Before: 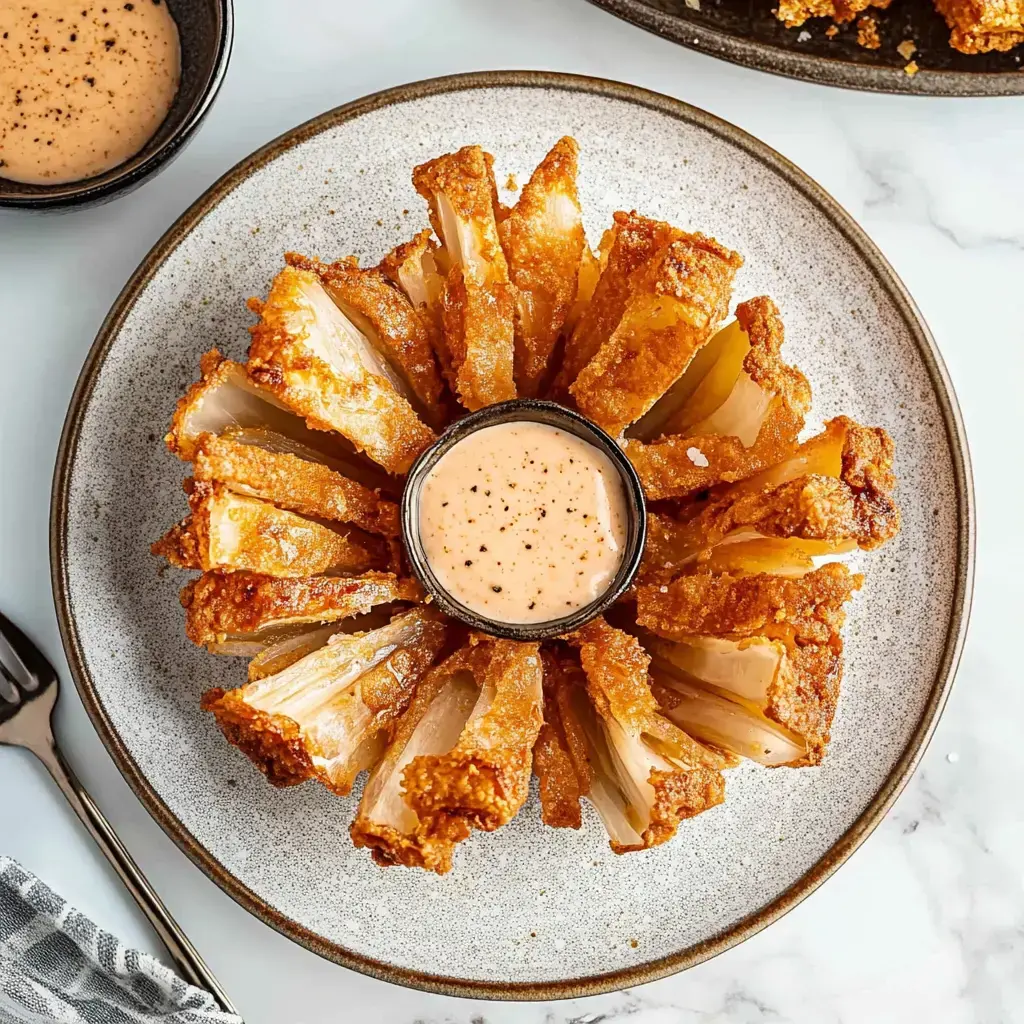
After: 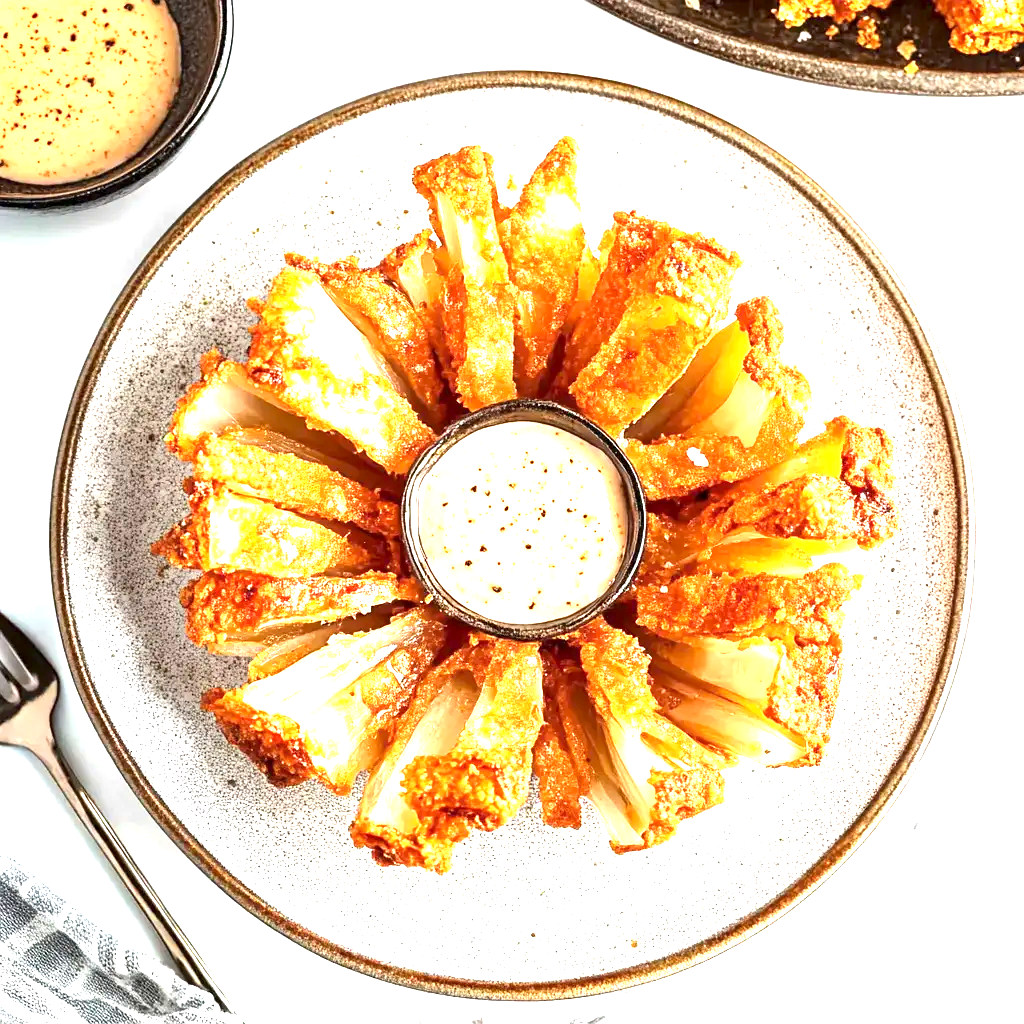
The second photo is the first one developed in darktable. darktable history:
exposure: black level correction 0.001, exposure 1.712 EV, compensate exposure bias true, compensate highlight preservation false
